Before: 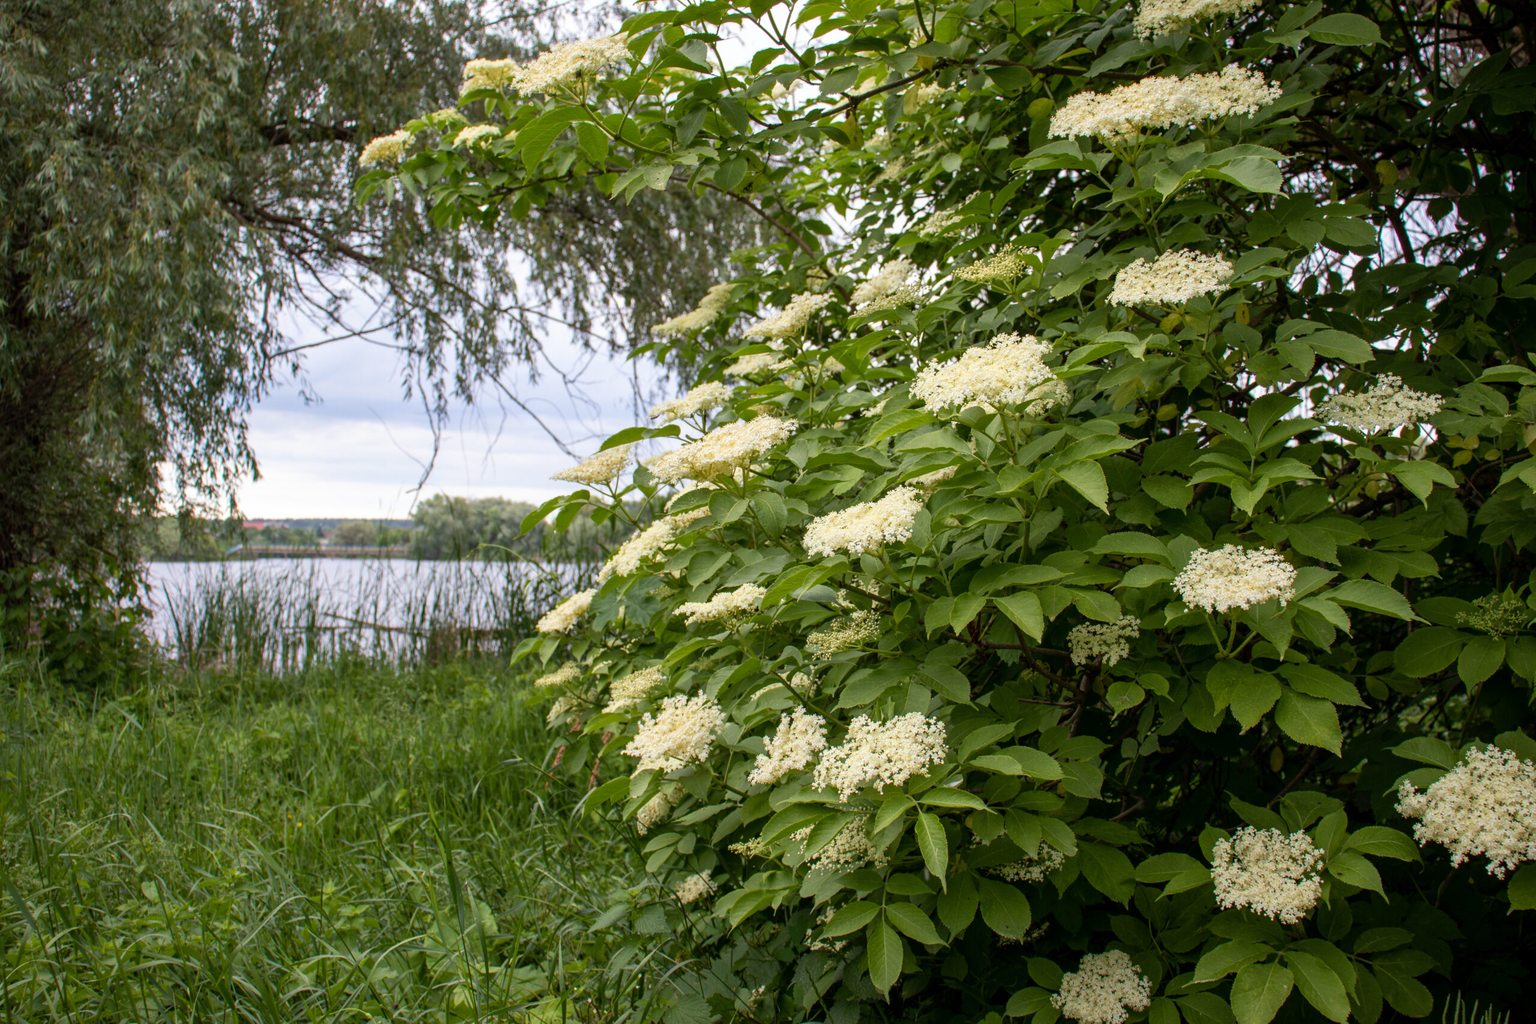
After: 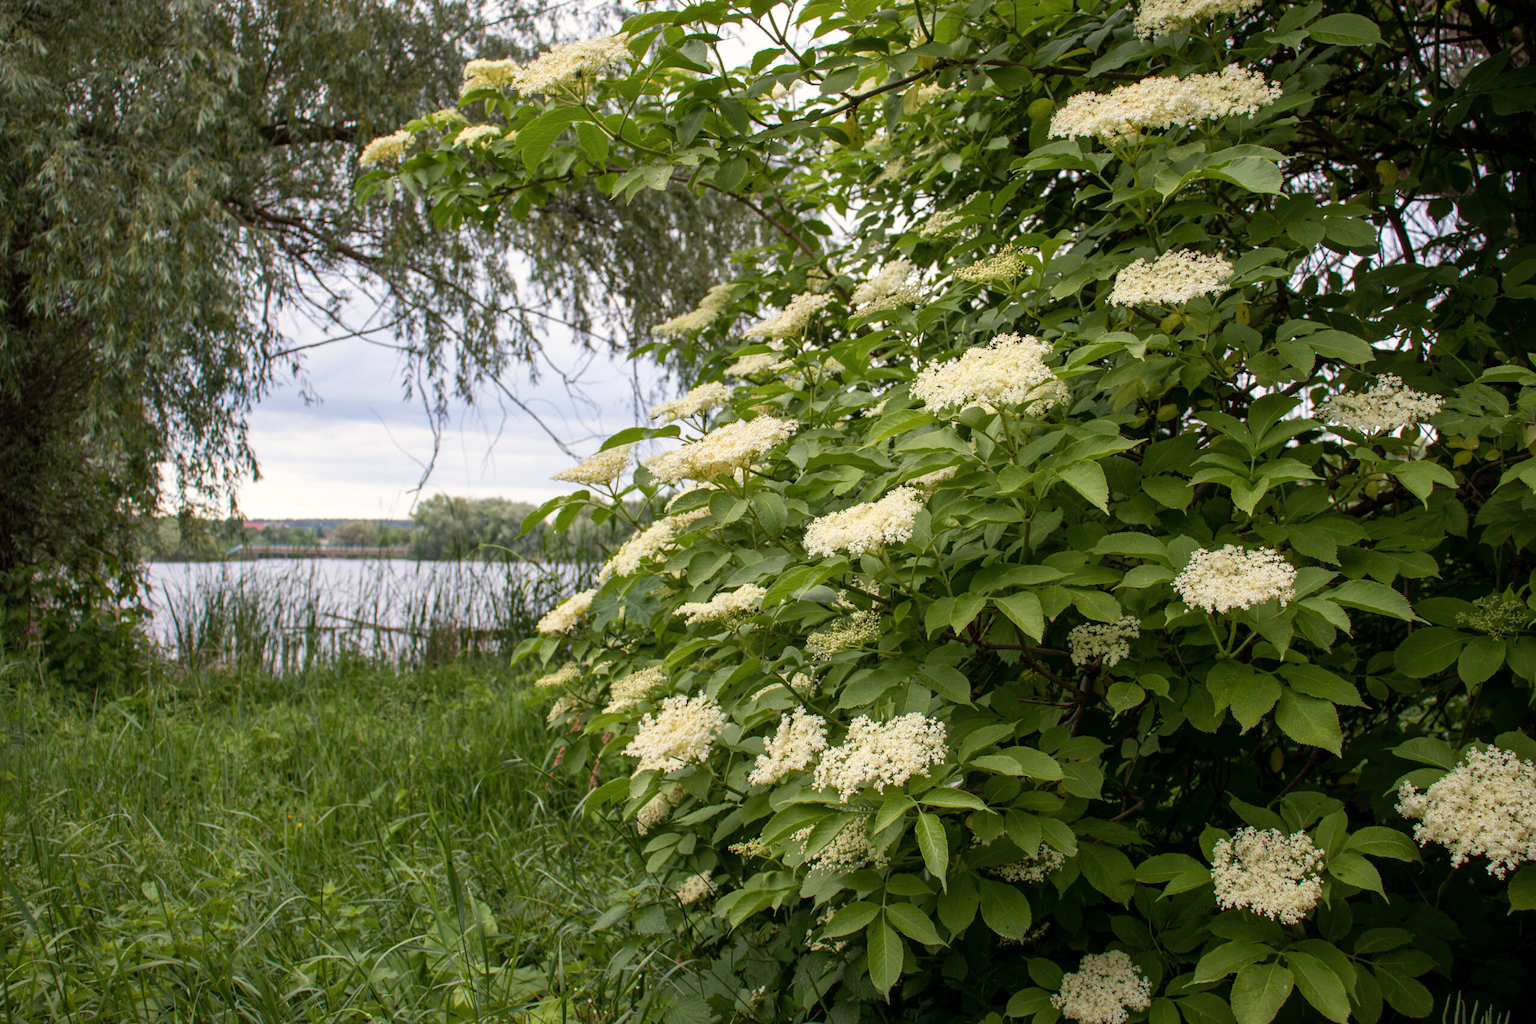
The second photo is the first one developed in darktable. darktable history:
contrast brightness saturation: saturation -0.048
color calibration: x 0.34, y 0.355, temperature 5194.87 K
